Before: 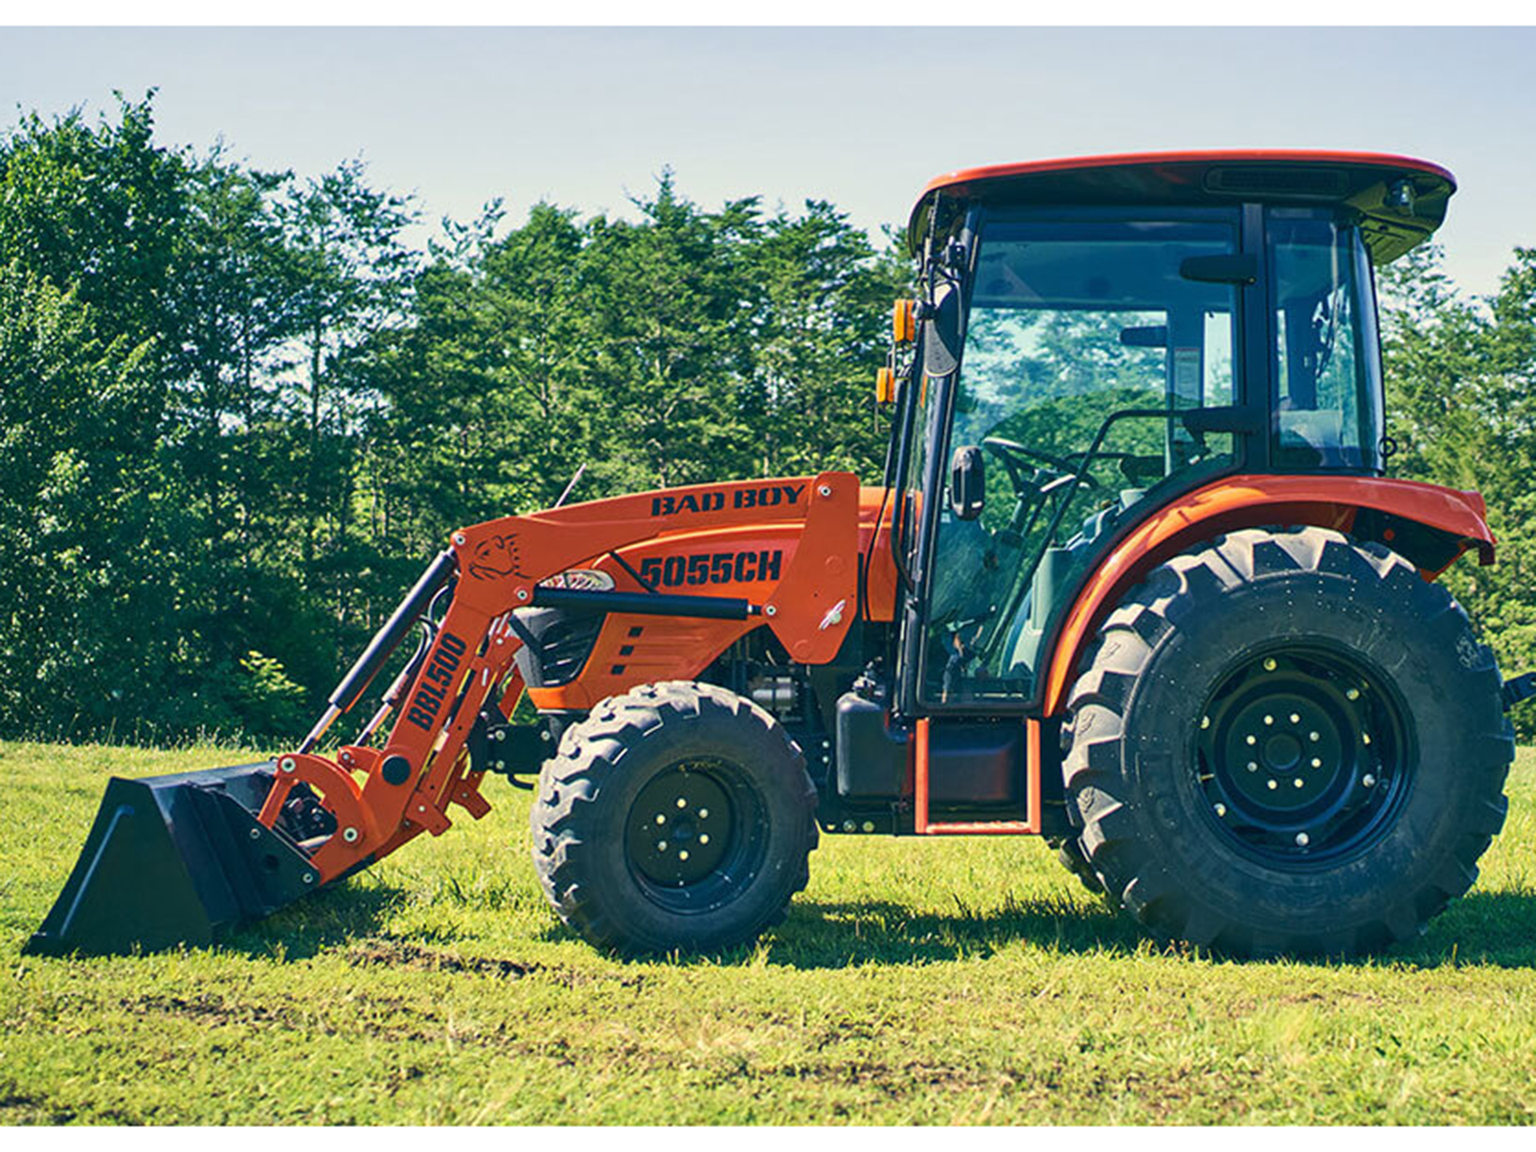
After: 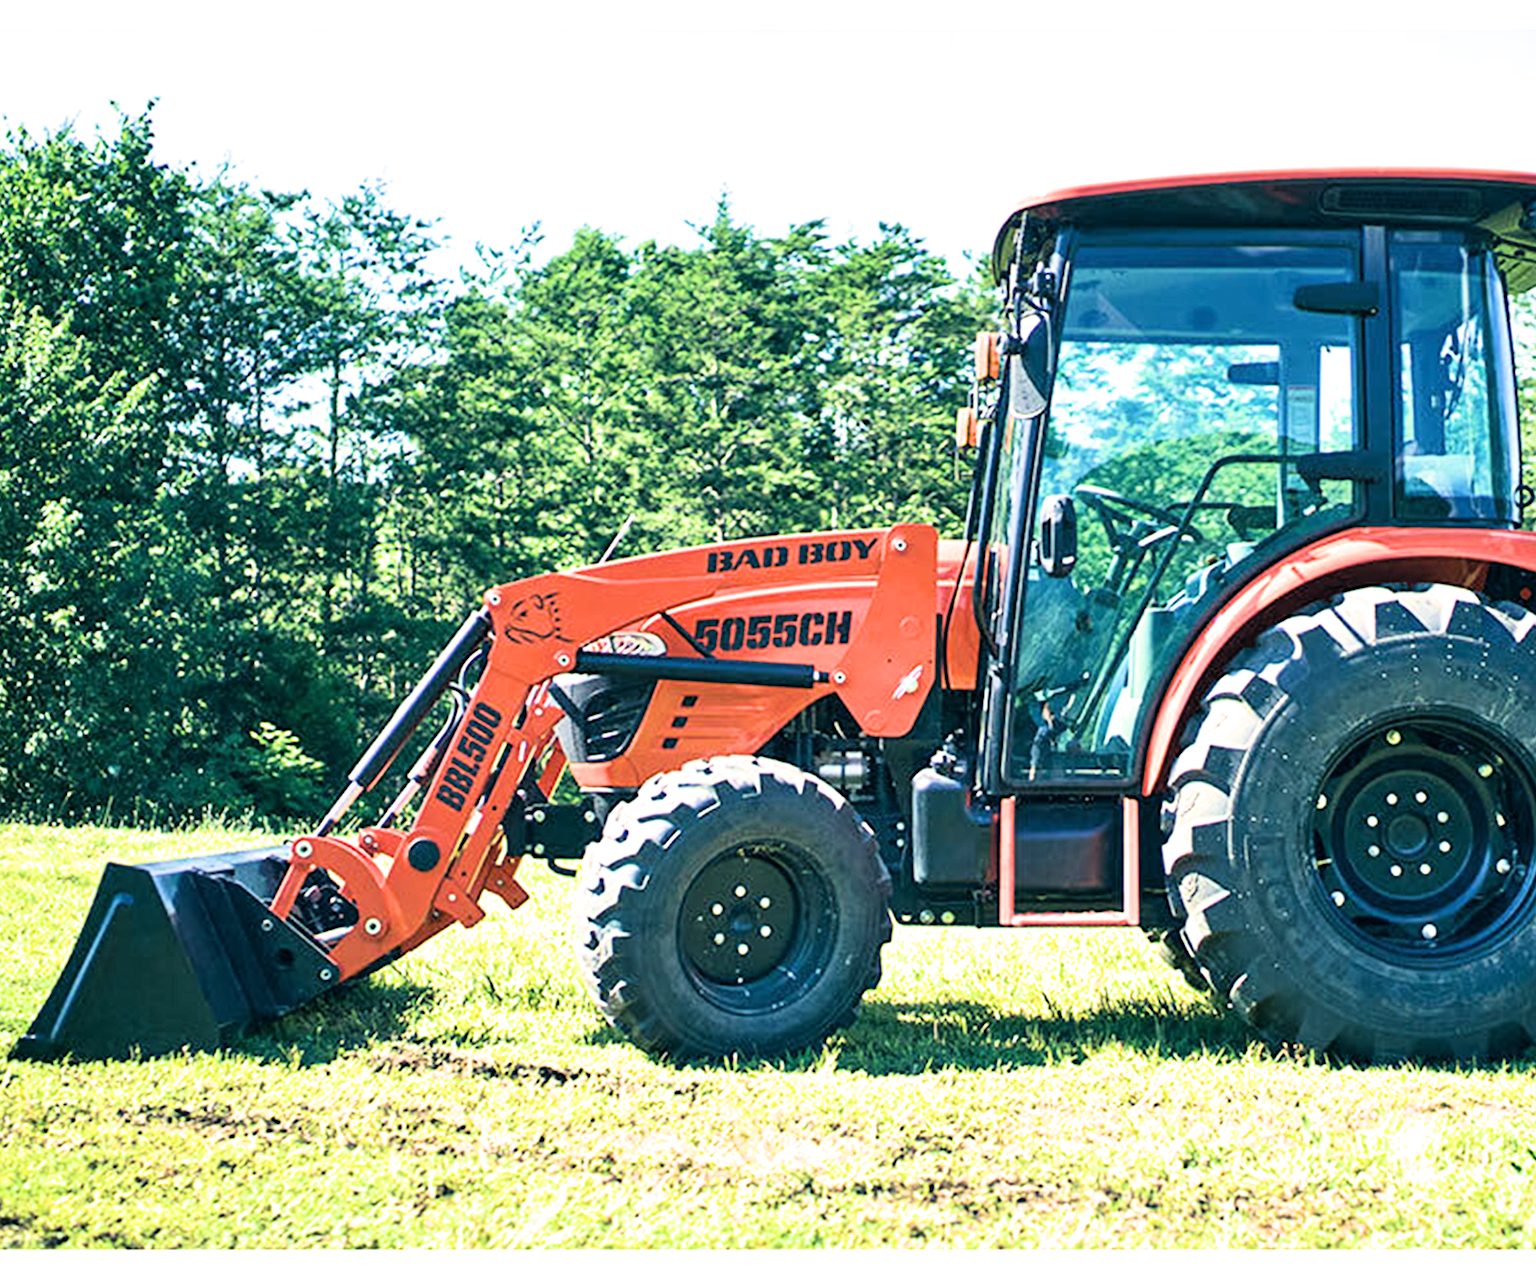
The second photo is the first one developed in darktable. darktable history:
filmic rgb: black relative exposure -4.03 EV, white relative exposure 3 EV, threshold 3.03 EV, hardness 3.01, contrast 1.392, iterations of high-quality reconstruction 0, enable highlight reconstruction true
crop and rotate: left 0.961%, right 8.896%
exposure: exposure 1.212 EV, compensate highlight preservation false
